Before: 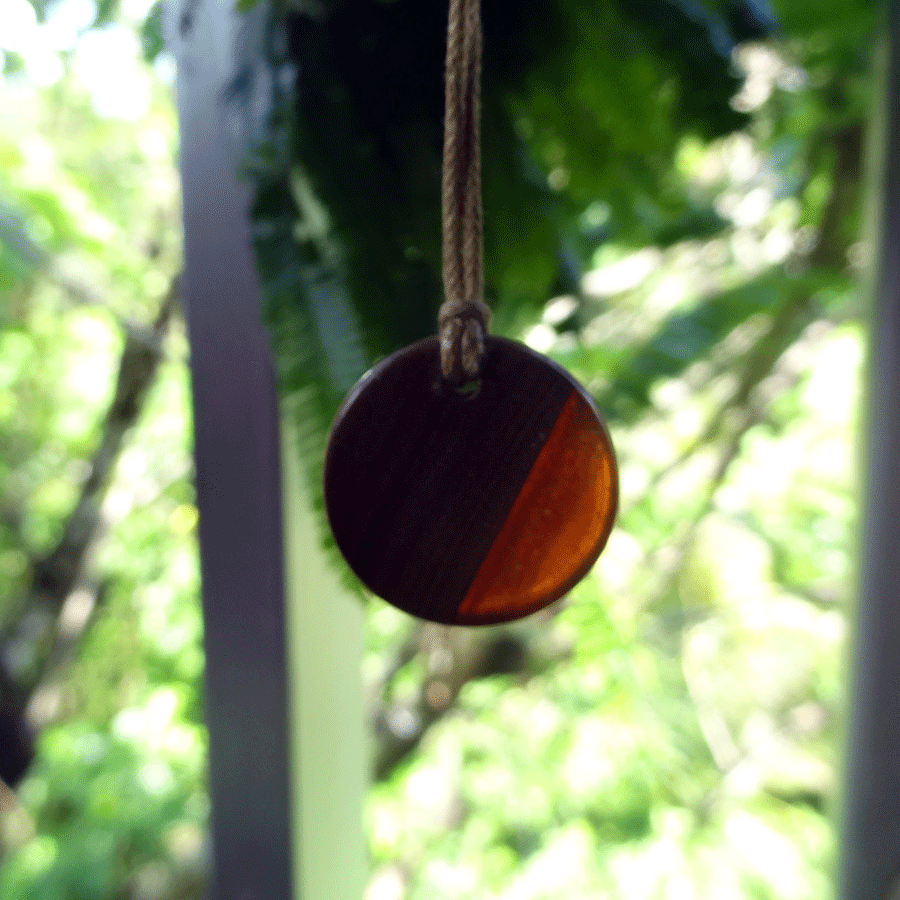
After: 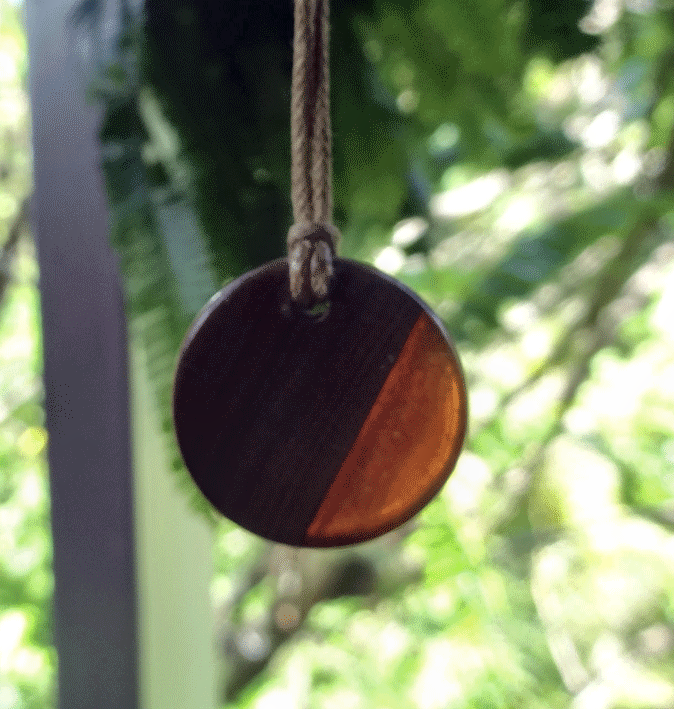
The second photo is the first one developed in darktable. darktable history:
tone curve: curves: ch0 [(0, 0.003) (0.117, 0.101) (0.257, 0.246) (0.408, 0.432) (0.611, 0.653) (0.824, 0.846) (1, 1)]; ch1 [(0, 0) (0.227, 0.197) (0.405, 0.421) (0.501, 0.501) (0.522, 0.53) (0.563, 0.572) (0.589, 0.611) (0.699, 0.709) (0.976, 0.992)]; ch2 [(0, 0) (0.208, 0.176) (0.377, 0.38) (0.5, 0.5) (0.537, 0.534) (0.571, 0.576) (0.681, 0.746) (1, 1)], color space Lab, linked channels, preserve colors none
local contrast: on, module defaults
crop: left 16.792%, top 8.683%, right 8.256%, bottom 12.465%
color correction: highlights b* 0.047, saturation 0.77
shadows and highlights: on, module defaults
tone equalizer: smoothing diameter 2.1%, edges refinement/feathering 24.3, mask exposure compensation -1.57 EV, filter diffusion 5
